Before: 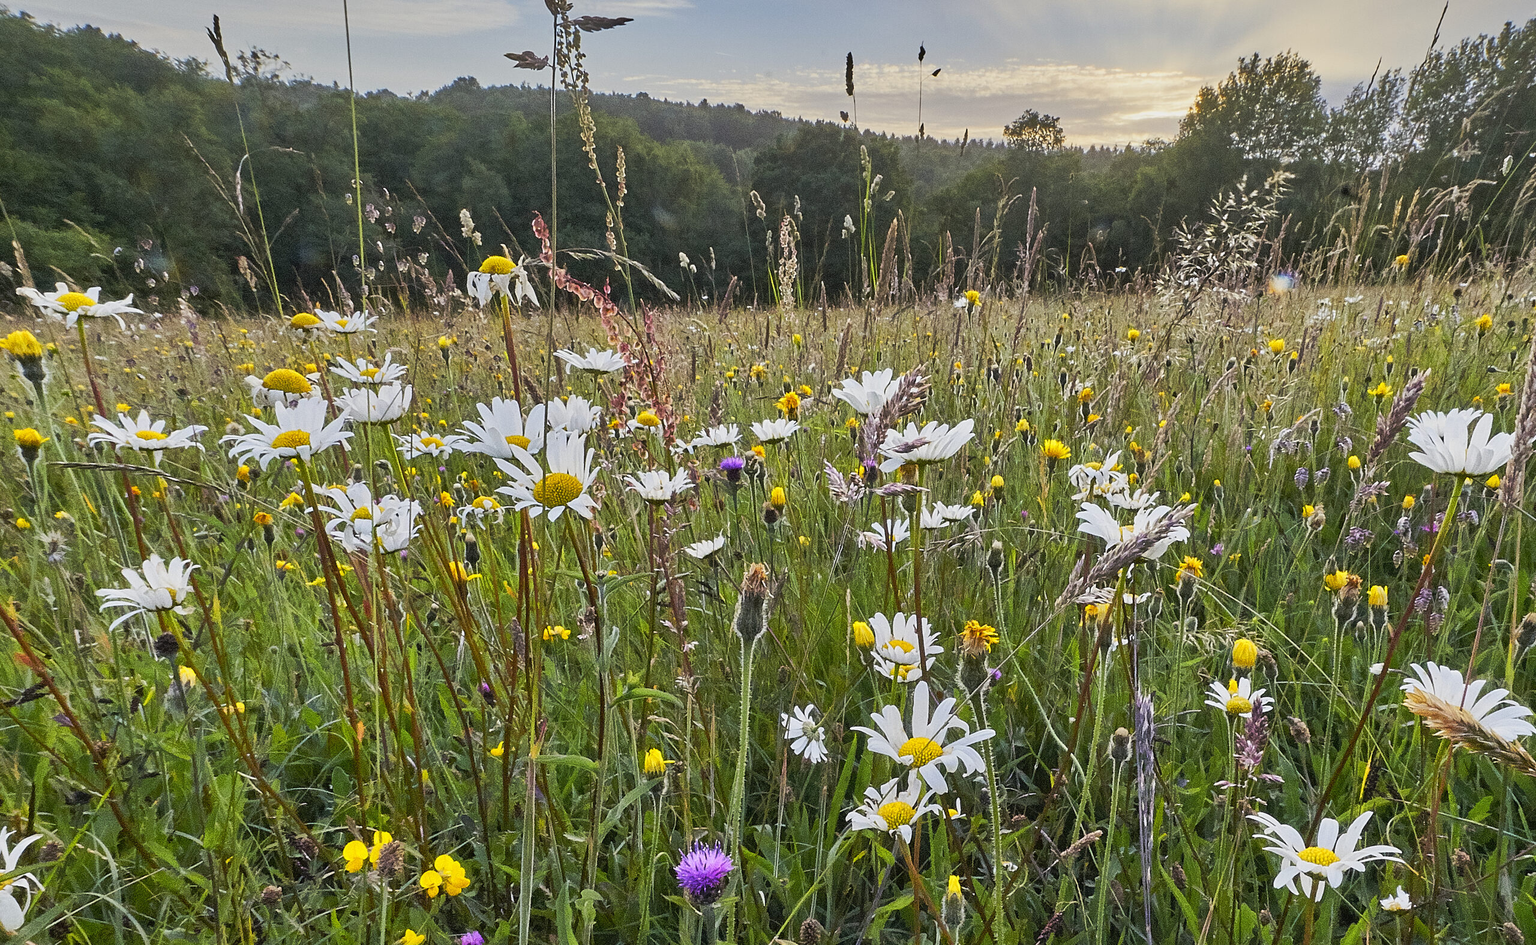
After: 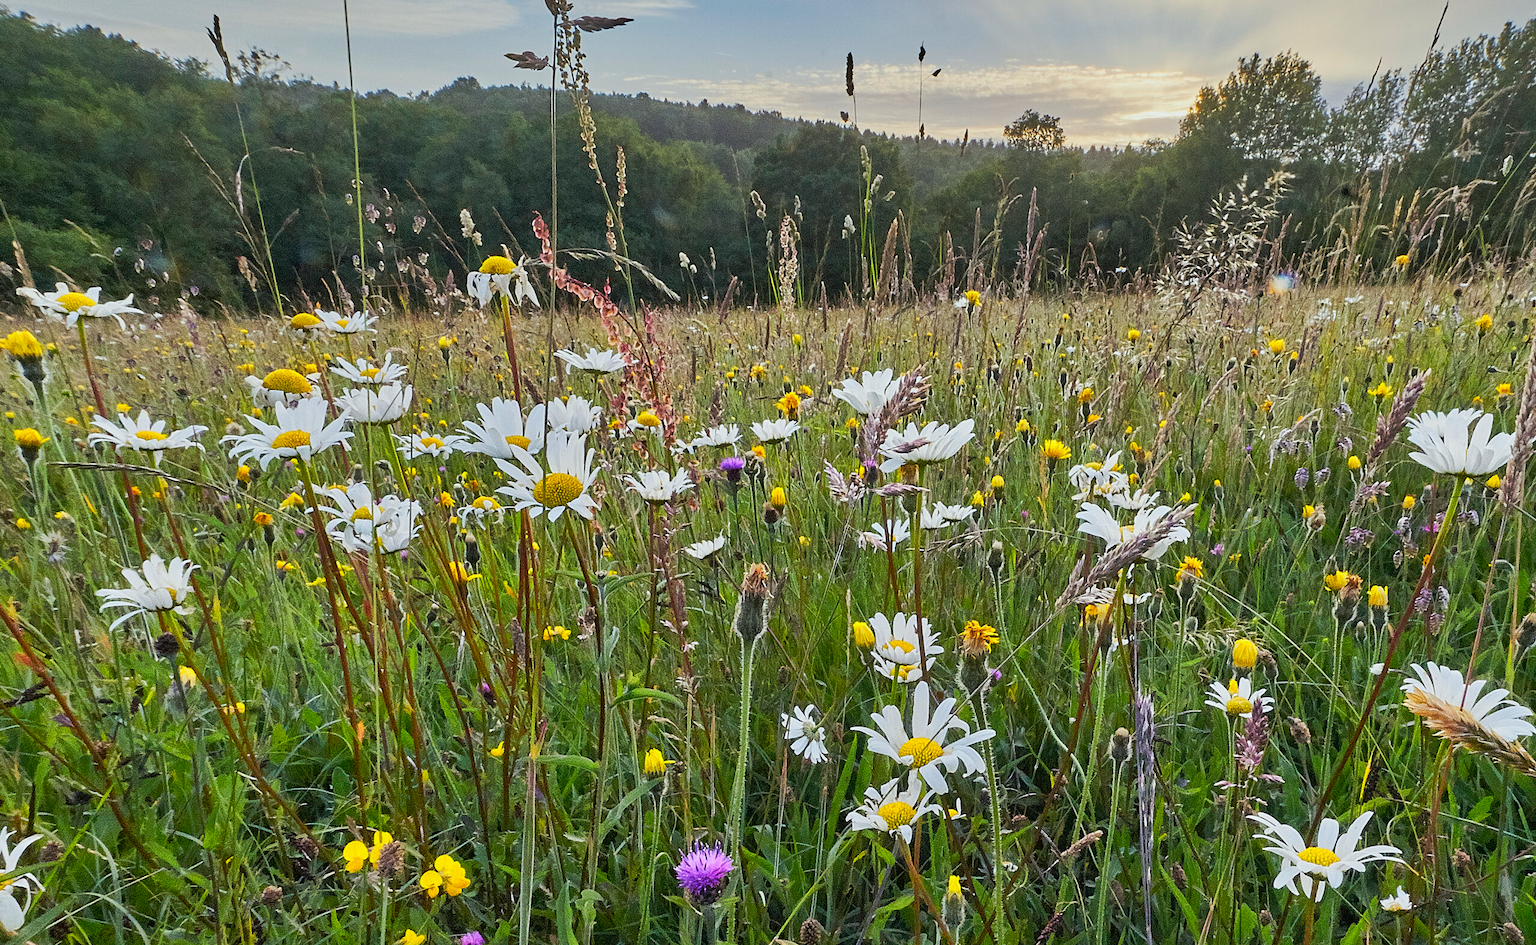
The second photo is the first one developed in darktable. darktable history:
bloom: size 9%, threshold 100%, strength 7%
white balance: red 0.978, blue 0.999
